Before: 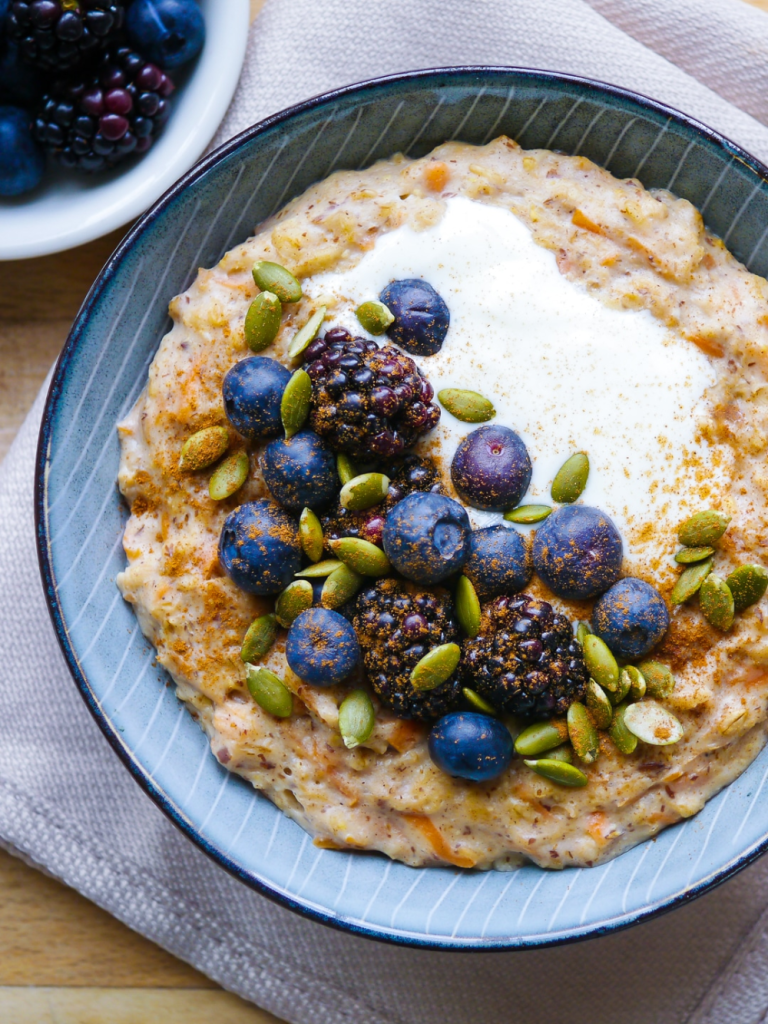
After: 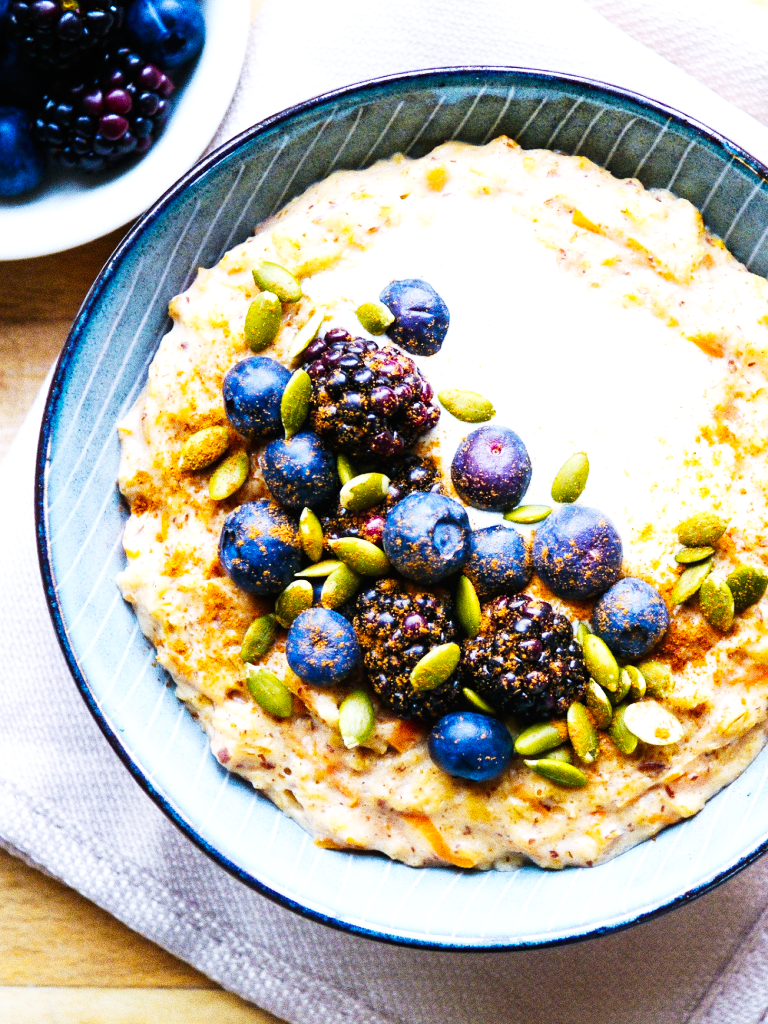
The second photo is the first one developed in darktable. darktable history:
base curve: curves: ch0 [(0, 0) (0.007, 0.004) (0.027, 0.03) (0.046, 0.07) (0.207, 0.54) (0.442, 0.872) (0.673, 0.972) (1, 1)], preserve colors none
shadows and highlights: shadows -10, white point adjustment 1.5, highlights 10
grain: coarseness 0.09 ISO, strength 40%
